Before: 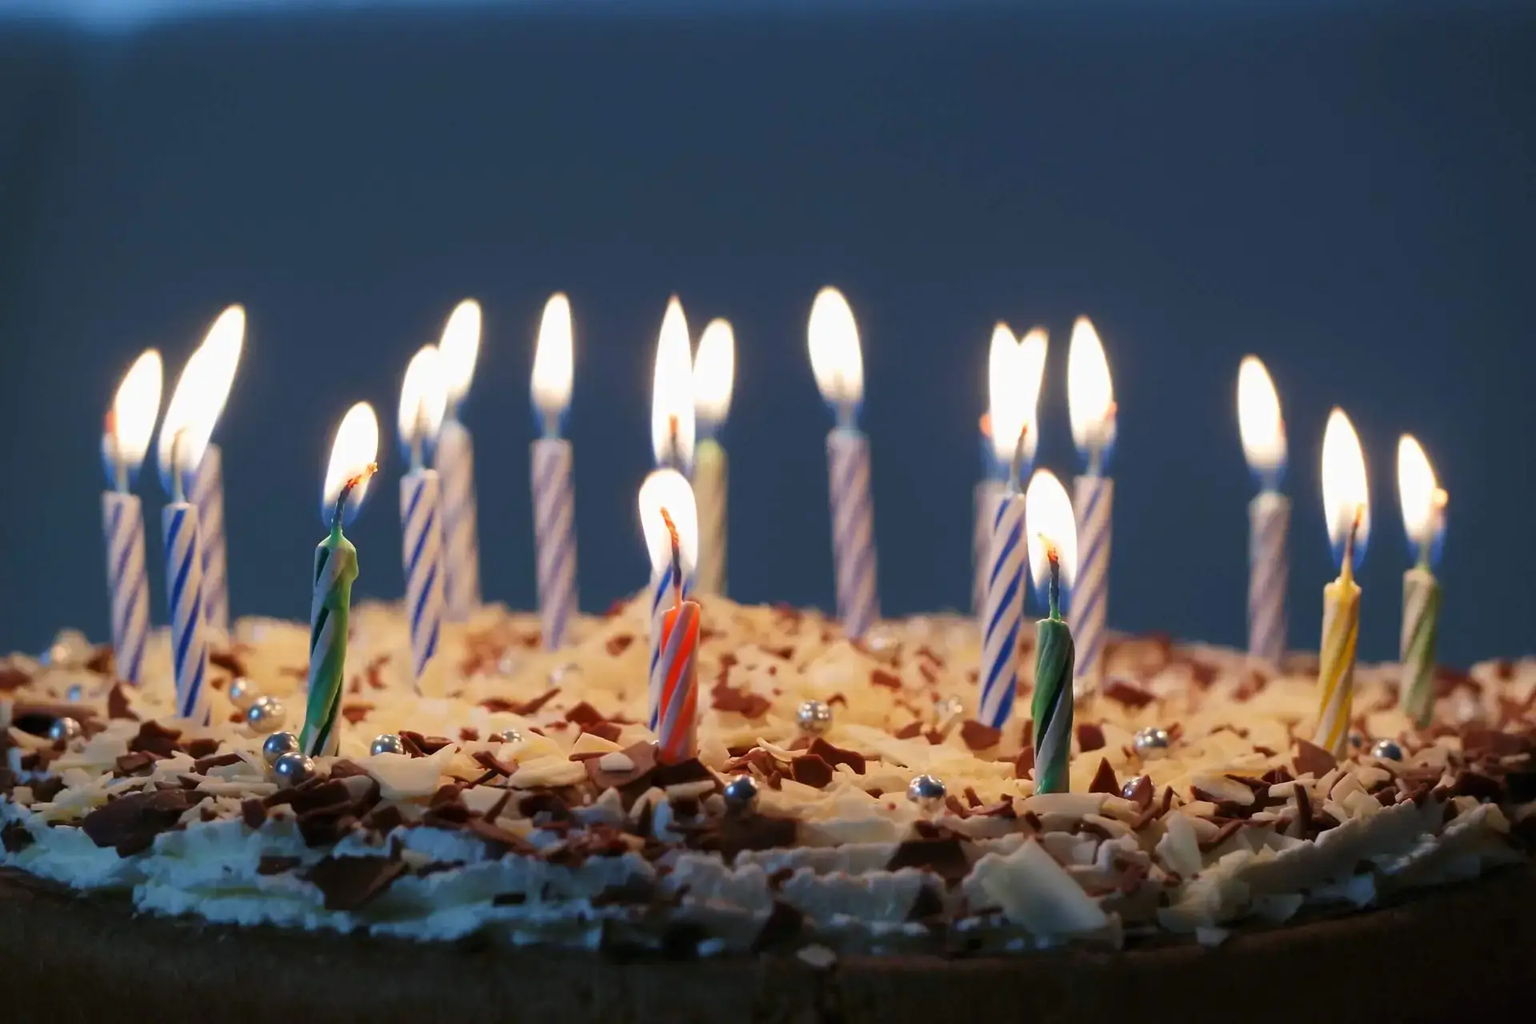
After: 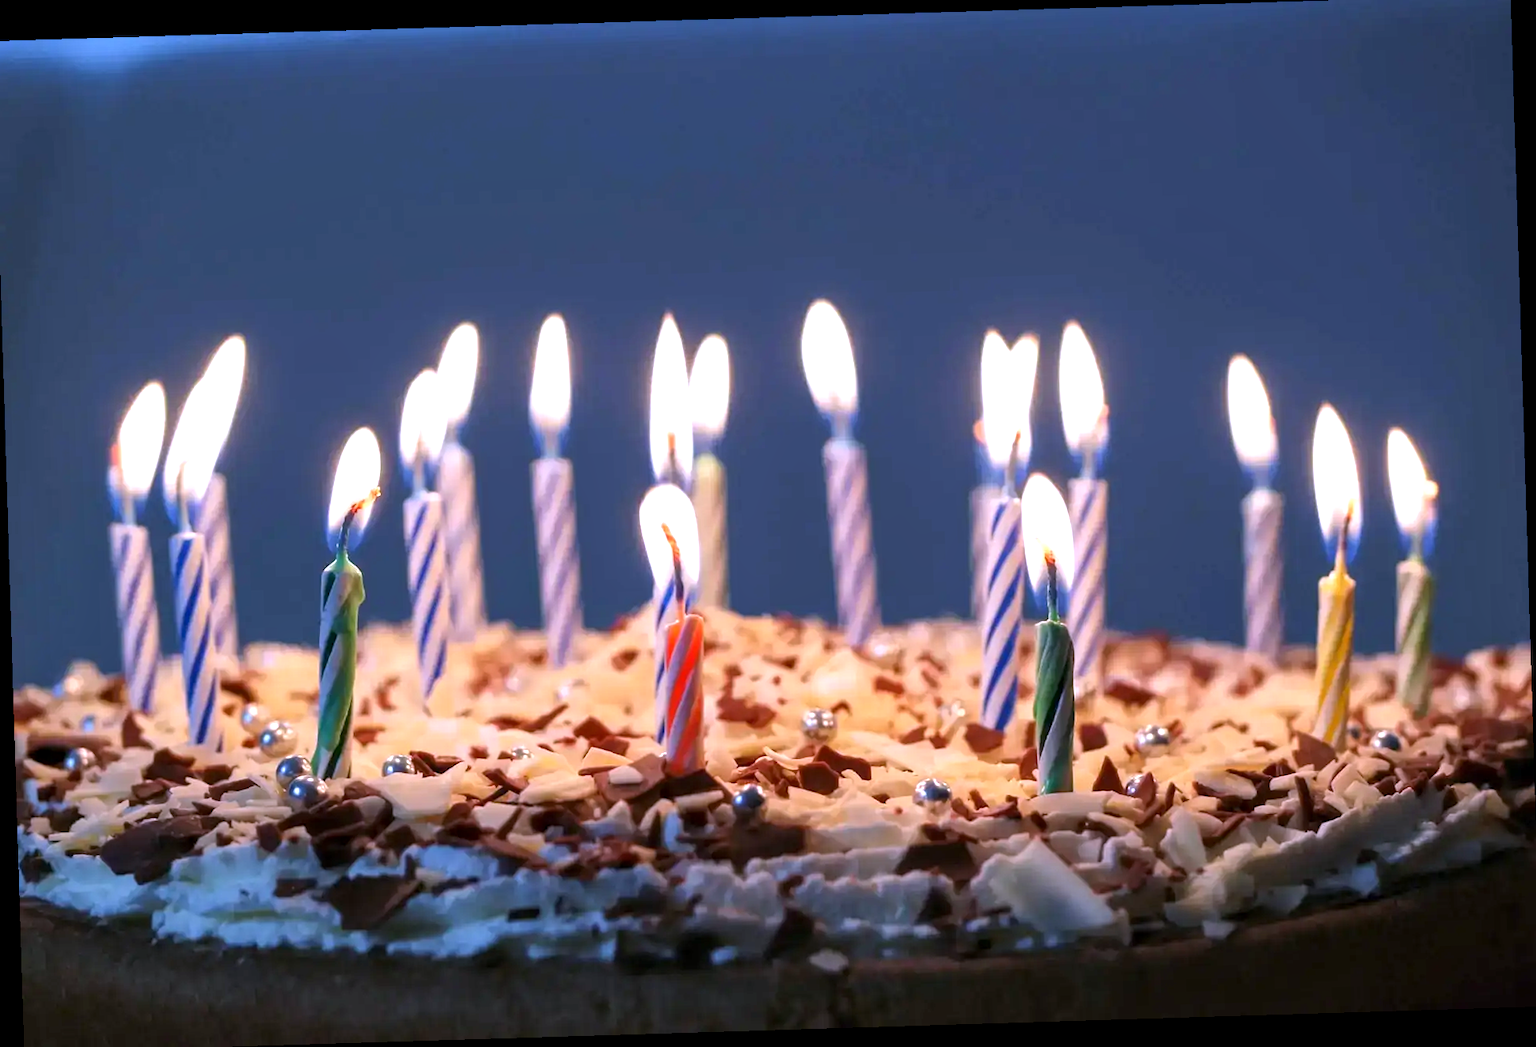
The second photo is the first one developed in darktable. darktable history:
crop: left 0.434%, top 0.485%, right 0.244%, bottom 0.386%
white balance: red 1.042, blue 1.17
local contrast: on, module defaults
rotate and perspective: rotation -1.75°, automatic cropping off
exposure: black level correction 0.001, exposure 0.5 EV, compensate exposure bias true, compensate highlight preservation false
